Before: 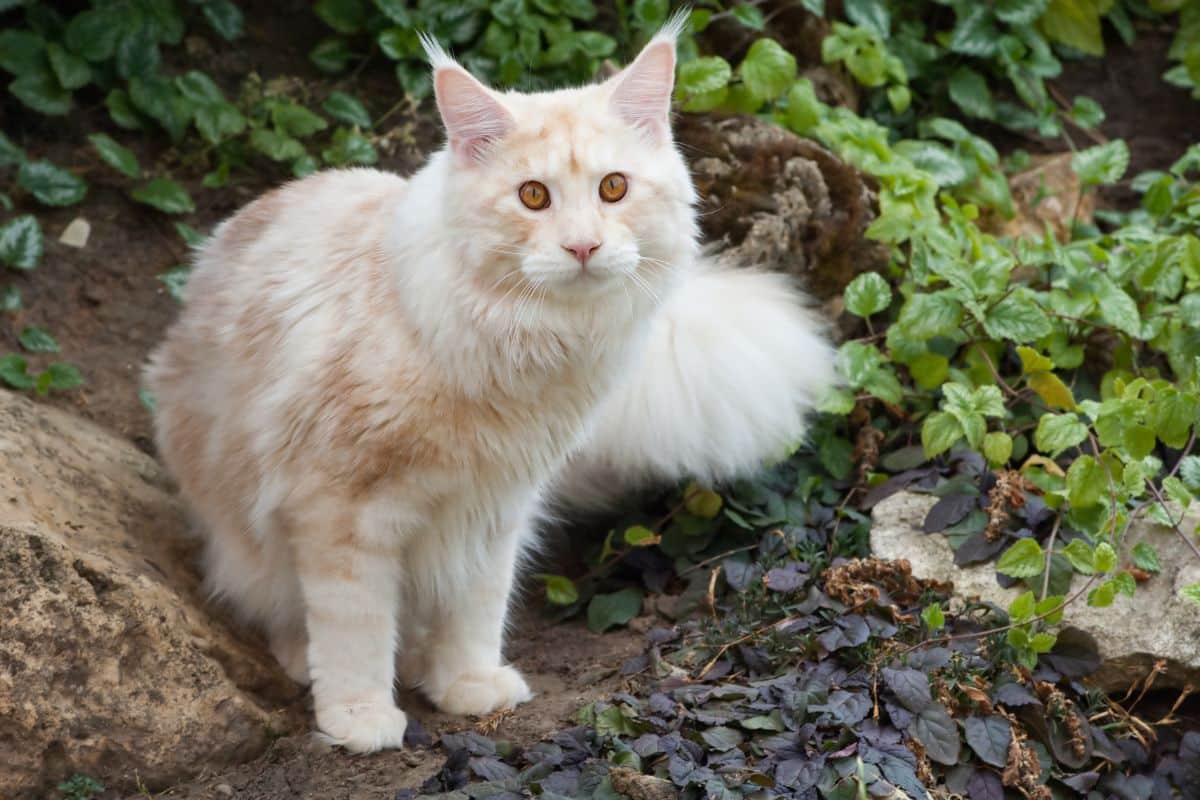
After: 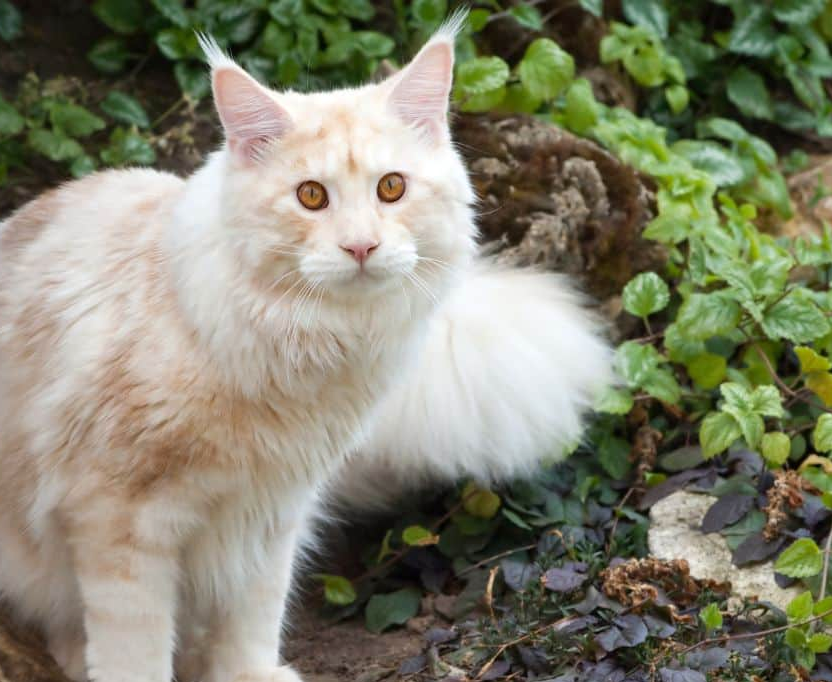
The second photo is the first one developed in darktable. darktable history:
crop: left 18.563%, right 12.093%, bottom 14.048%
exposure: exposure 0.168 EV, compensate highlight preservation false
